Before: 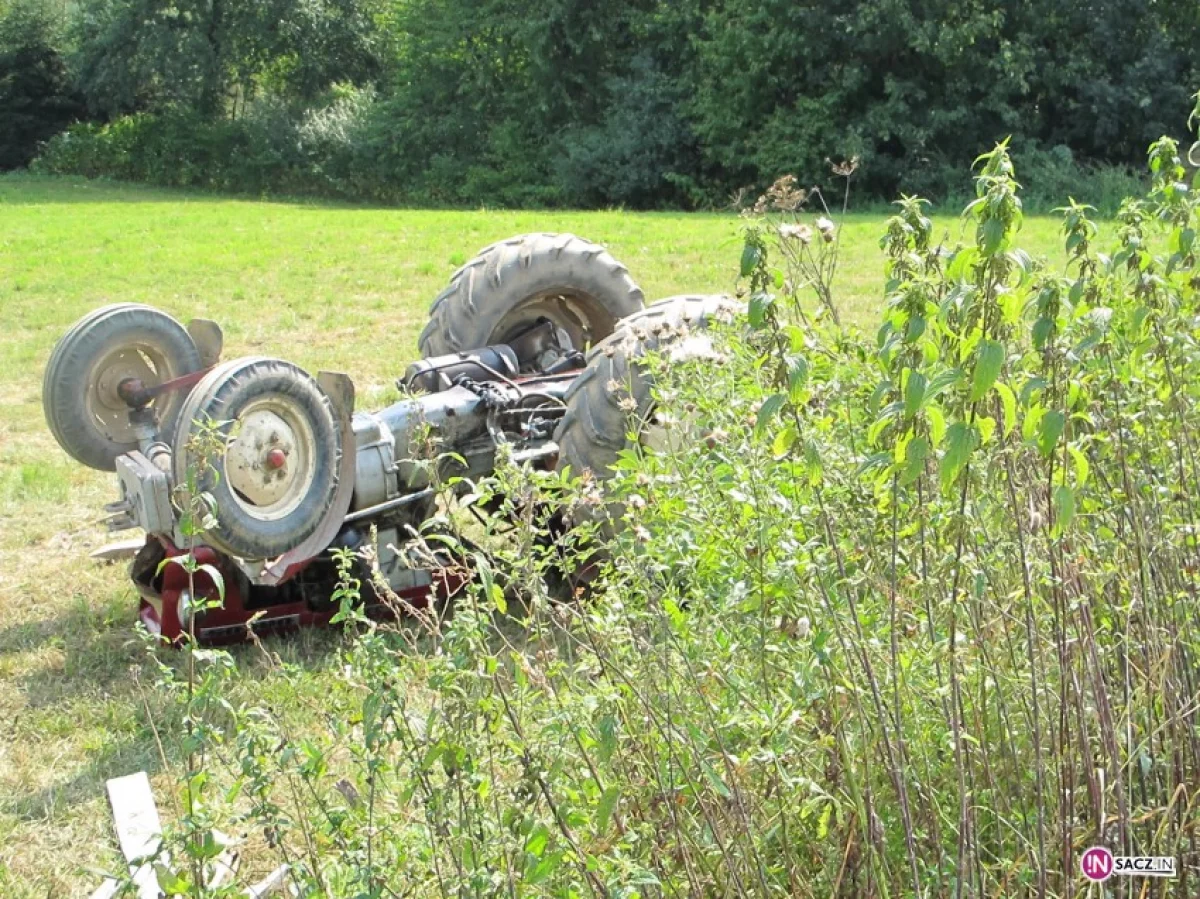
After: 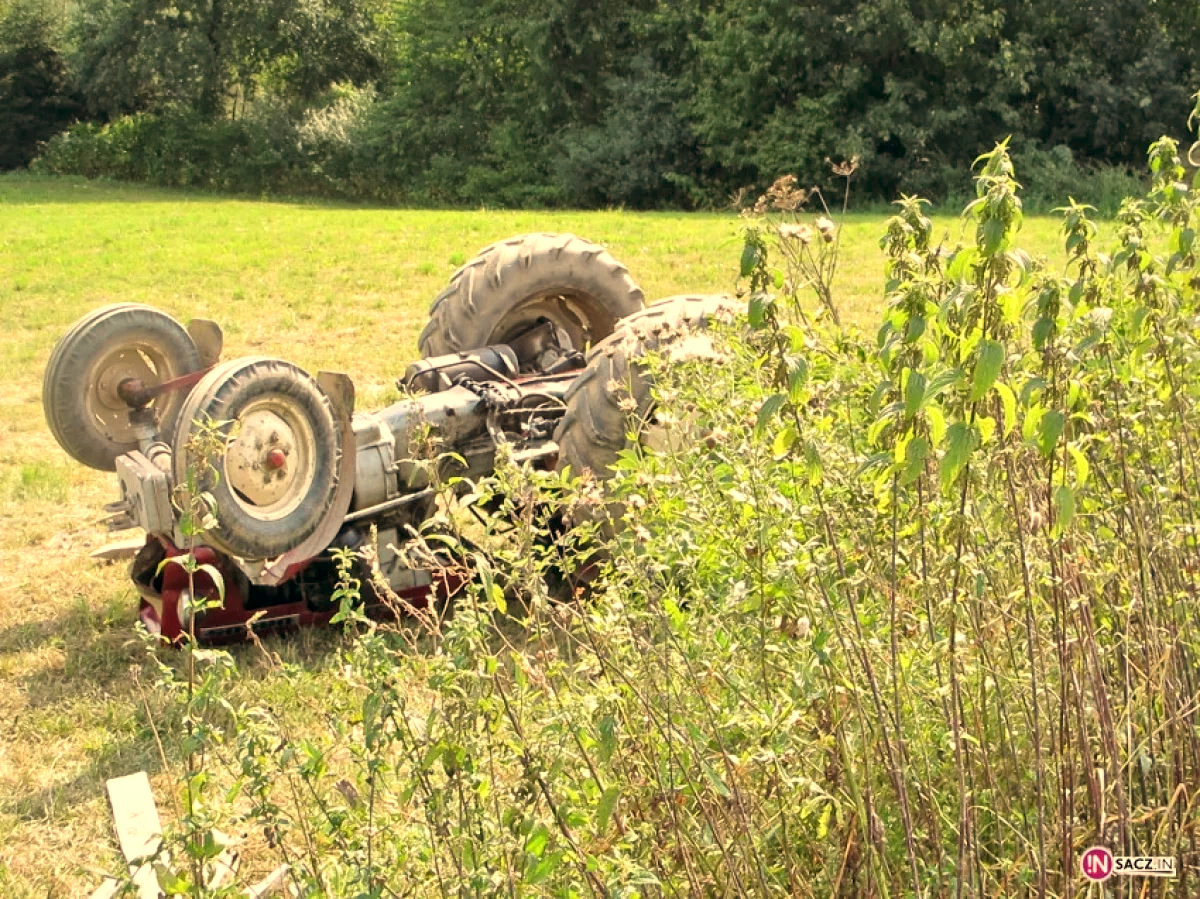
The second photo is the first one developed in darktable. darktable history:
white balance: red 1.123, blue 0.83
local contrast: mode bilateral grid, contrast 30, coarseness 25, midtone range 0.2
color balance: lift [0.998, 0.998, 1.001, 1.002], gamma [0.995, 1.025, 0.992, 0.975], gain [0.995, 1.02, 0.997, 0.98]
